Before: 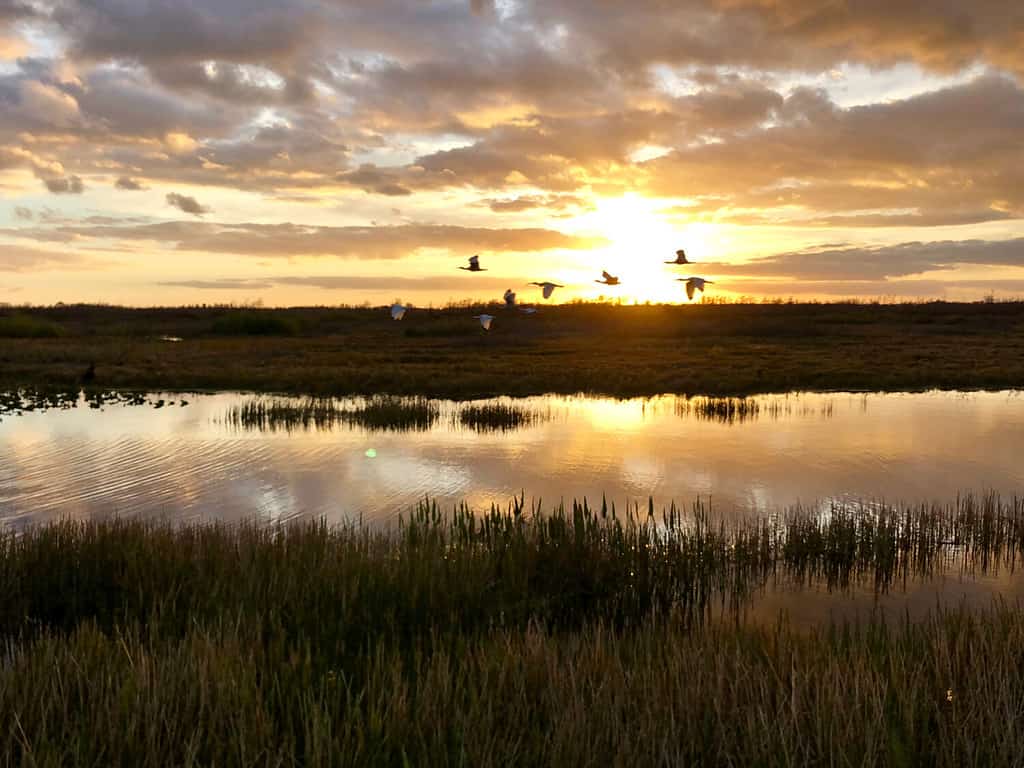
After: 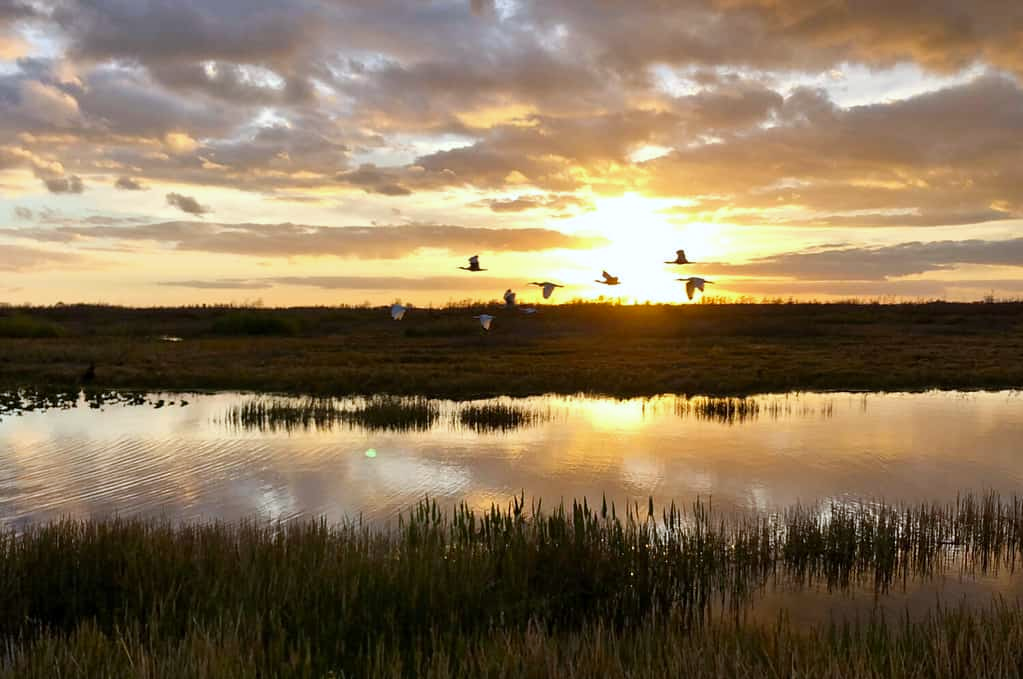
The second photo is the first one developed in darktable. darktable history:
vibrance: on, module defaults
white balance: red 0.974, blue 1.044
crop and rotate: top 0%, bottom 11.49%
